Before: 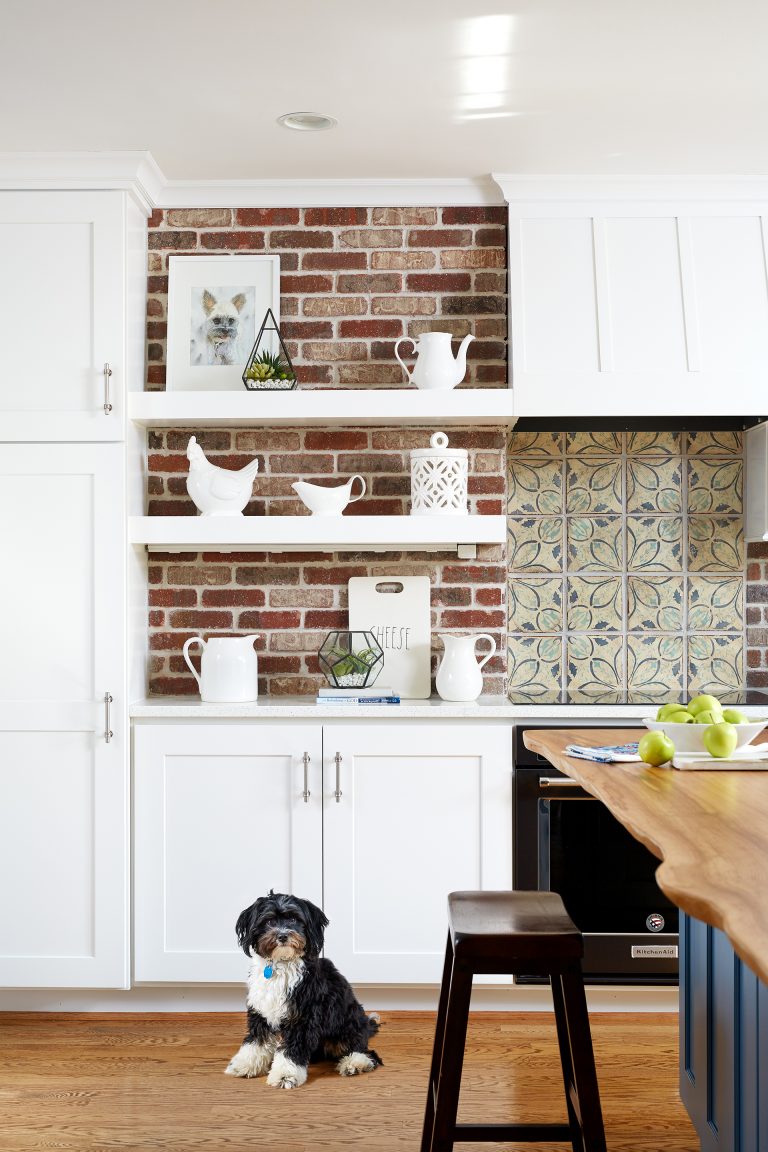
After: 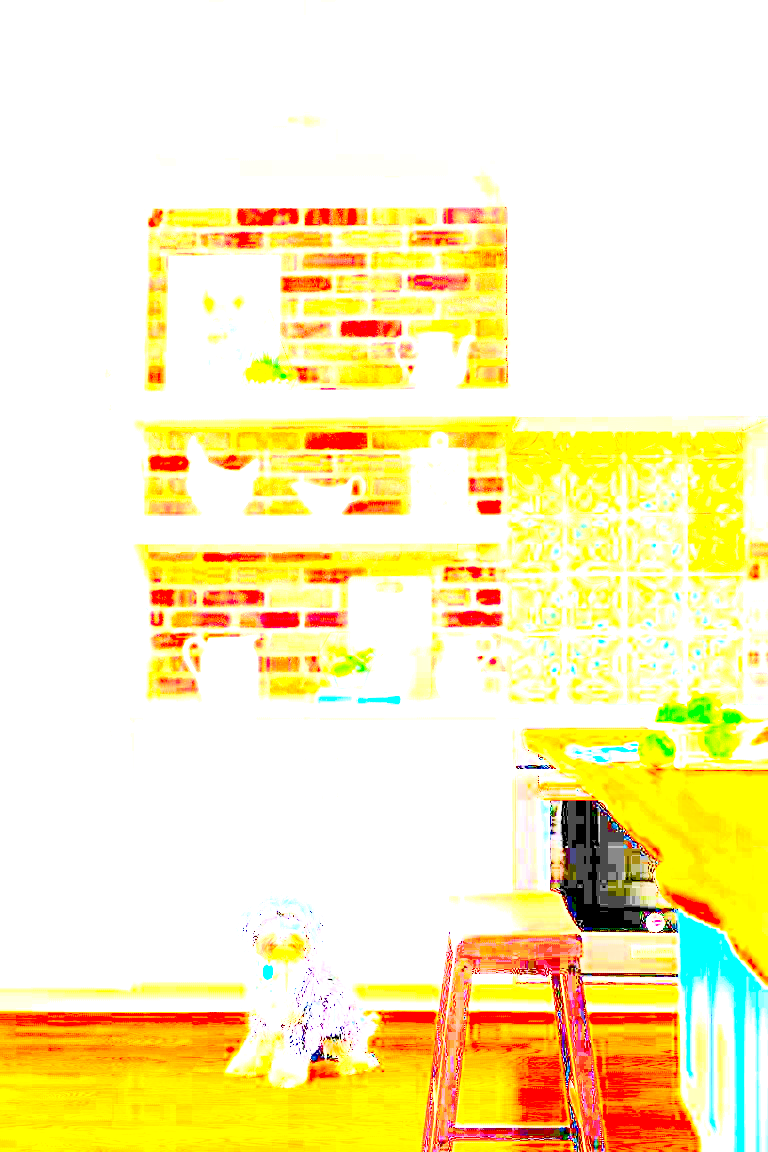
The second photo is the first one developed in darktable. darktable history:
exposure: exposure 8 EV, compensate highlight preservation false
tone equalizer: on, module defaults
contrast brightness saturation: contrast 0.62, brightness 0.34, saturation 0.14
